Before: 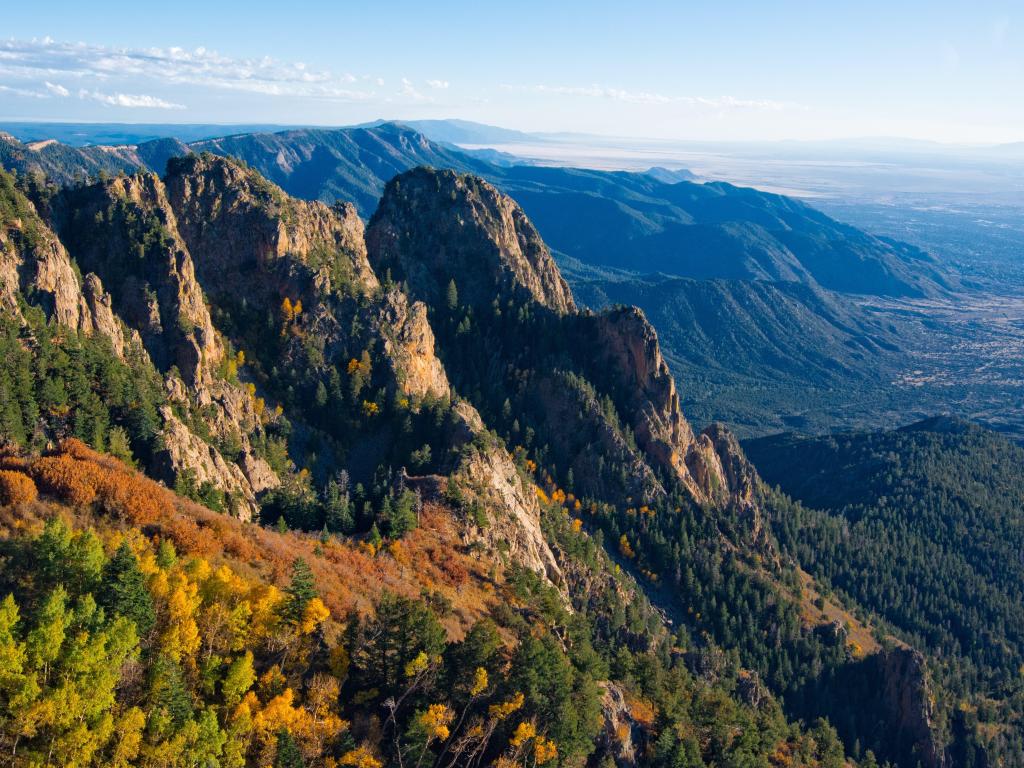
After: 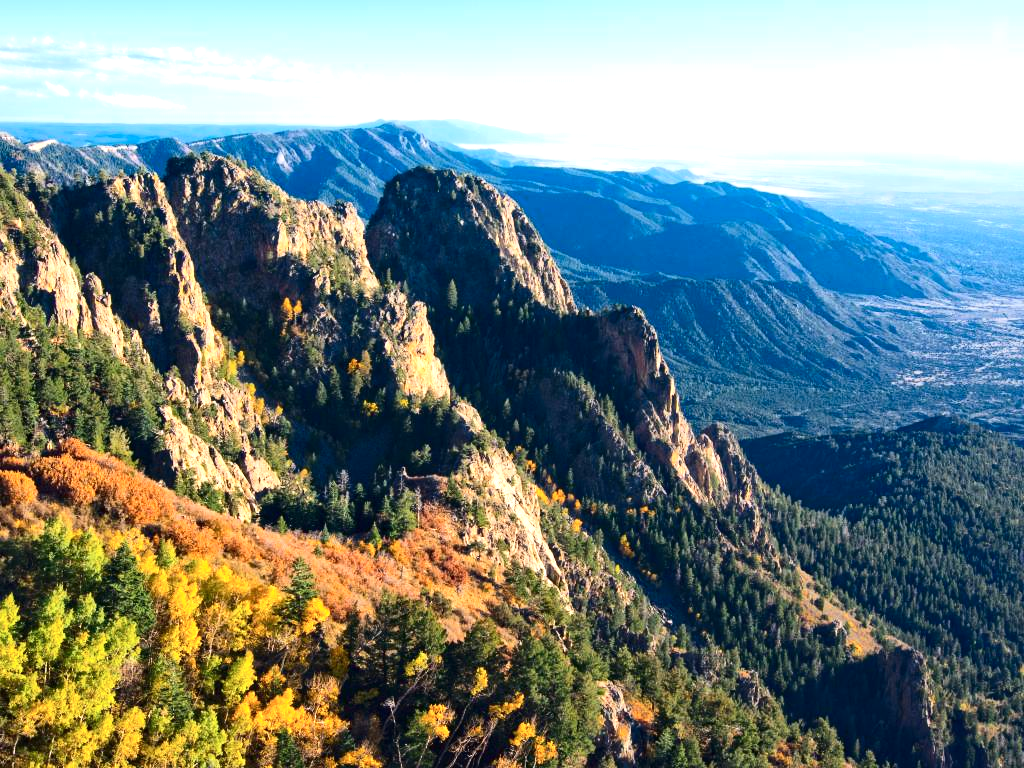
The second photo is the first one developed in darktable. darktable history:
color zones: curves: ch0 [(0, 0.5) (0.143, 0.5) (0.286, 0.5) (0.429, 0.495) (0.571, 0.437) (0.714, 0.44) (0.857, 0.496) (1, 0.5)]
exposure: black level correction 0, exposure 1.001 EV, compensate exposure bias true, compensate highlight preservation false
contrast brightness saturation: contrast 0.219
